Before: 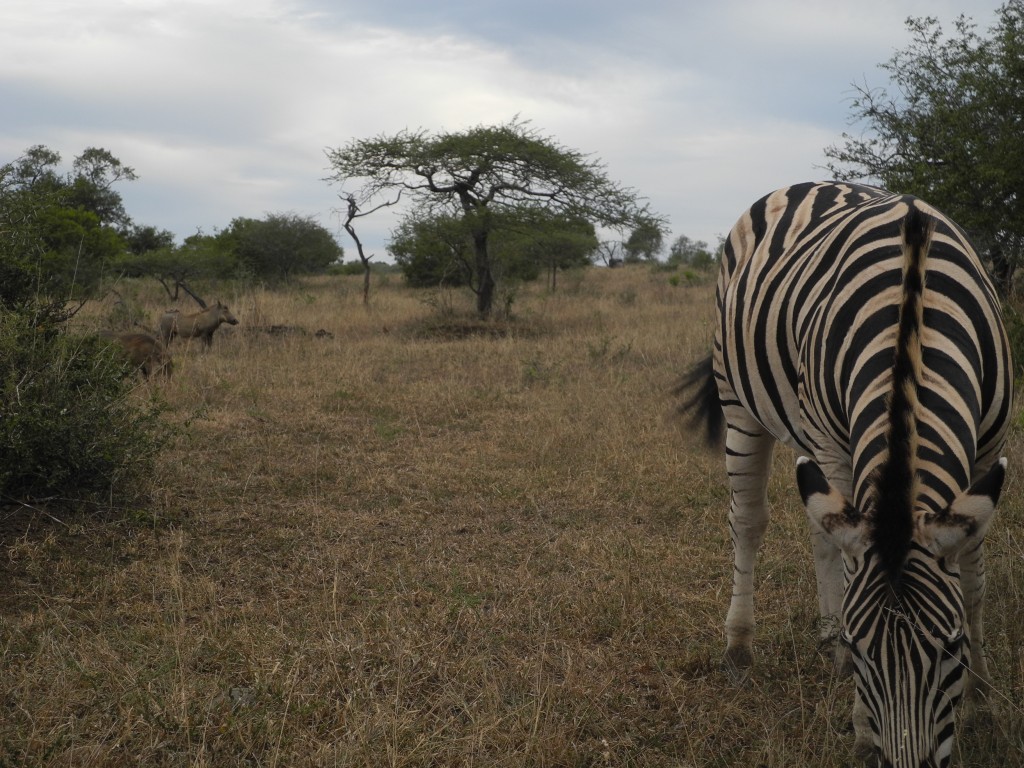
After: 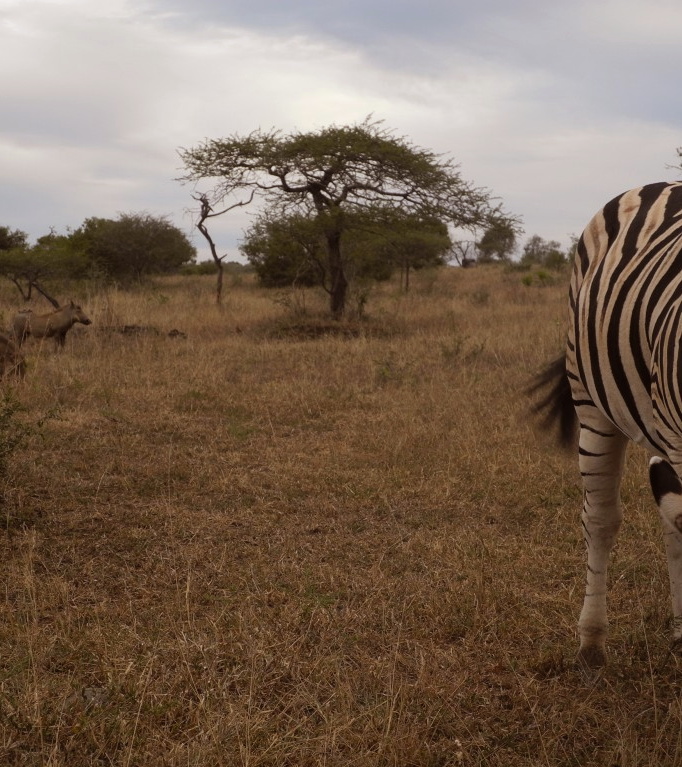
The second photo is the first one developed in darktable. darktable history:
tone equalizer: on, module defaults
crop and rotate: left 14.385%, right 18.948%
contrast brightness saturation: contrast 0.01, saturation -0.05
rgb levels: mode RGB, independent channels, levels [[0, 0.5, 1], [0, 0.521, 1], [0, 0.536, 1]]
